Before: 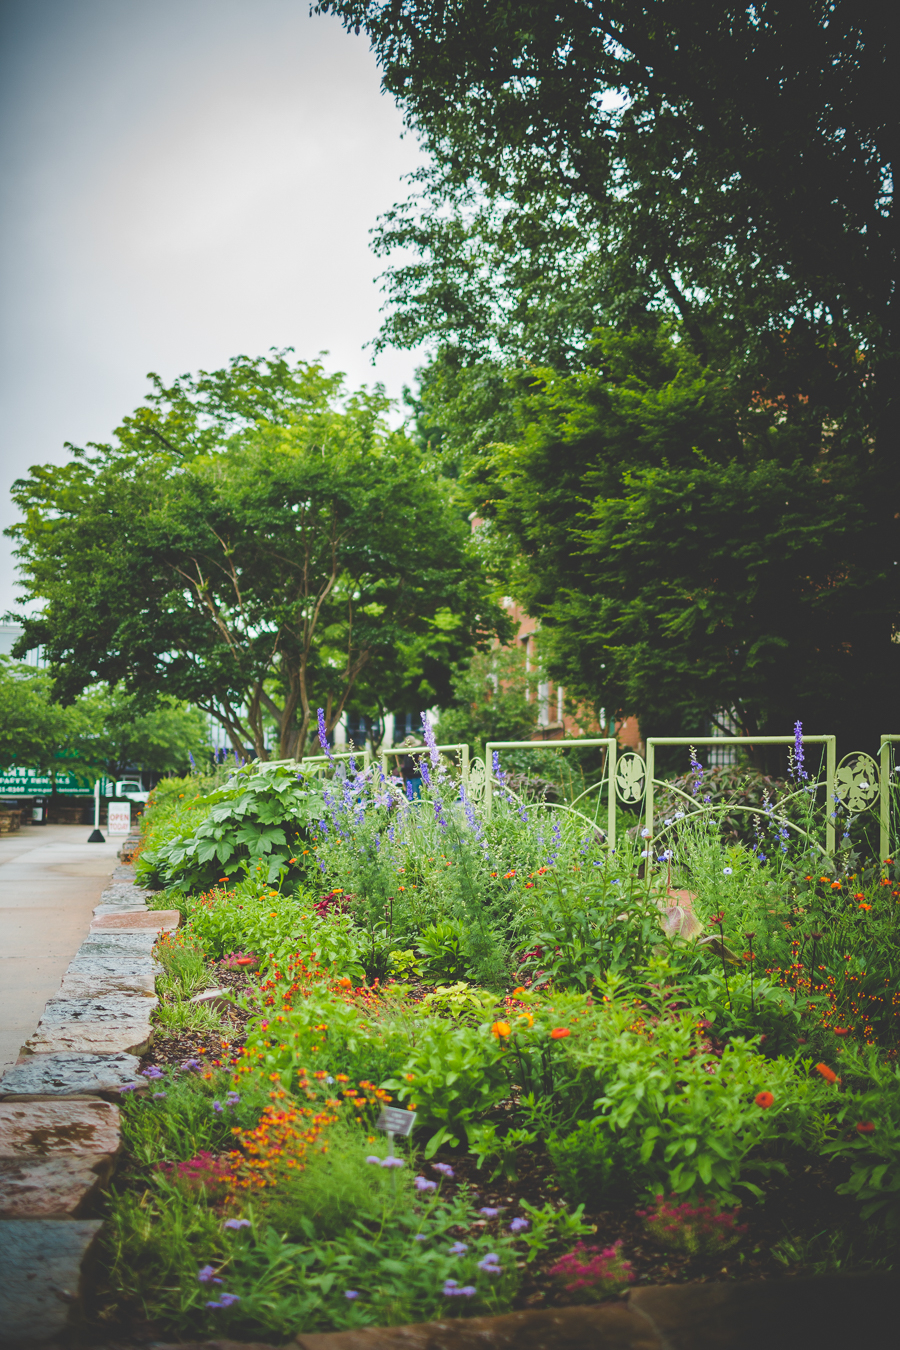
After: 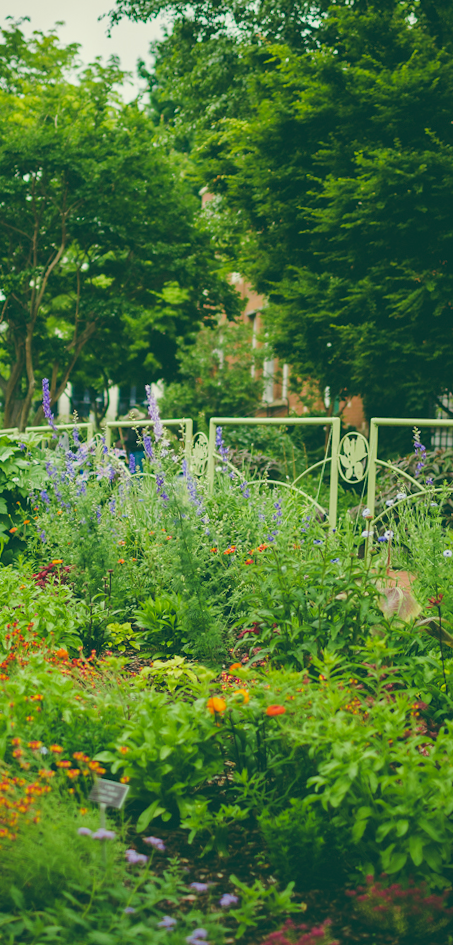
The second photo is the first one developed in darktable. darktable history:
color balance: lift [1.005, 0.99, 1.007, 1.01], gamma [1, 1.034, 1.032, 0.966], gain [0.873, 1.055, 1.067, 0.933]
rotate and perspective: rotation 1.72°, automatic cropping off
contrast brightness saturation: contrast 0.05
crop: left 31.379%, top 24.658%, right 20.326%, bottom 6.628%
